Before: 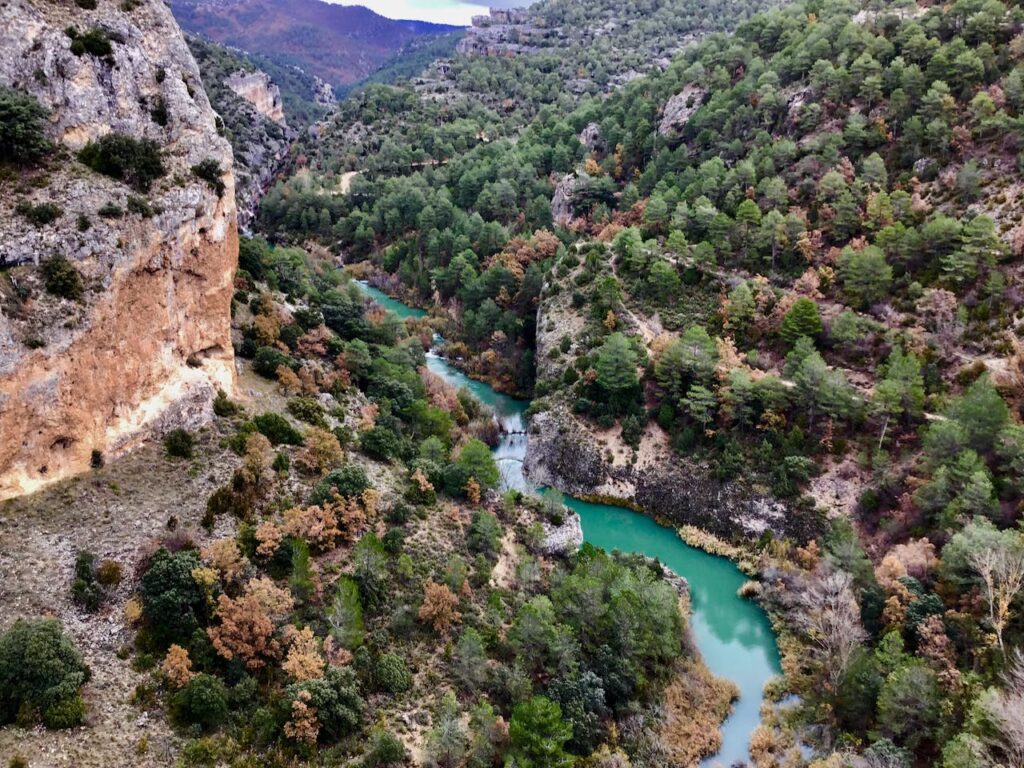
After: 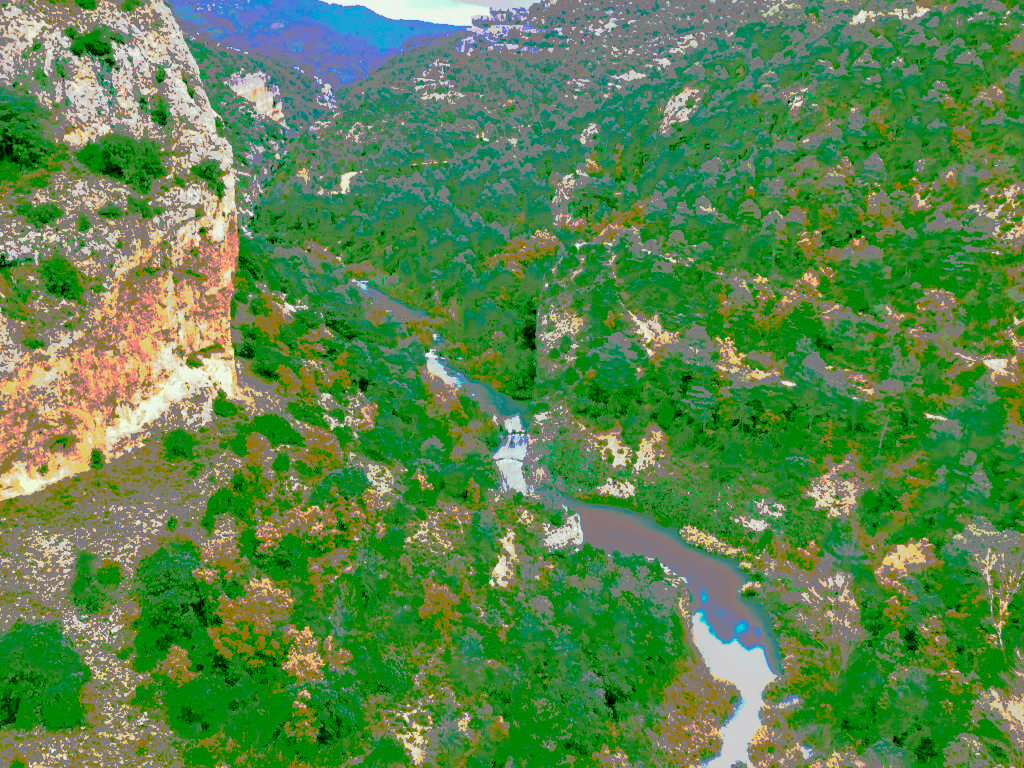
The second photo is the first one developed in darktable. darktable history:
tone curve: curves: ch0 [(0, 0) (0.003, 0.011) (0.011, 0.043) (0.025, 0.133) (0.044, 0.226) (0.069, 0.303) (0.1, 0.371) (0.136, 0.429) (0.177, 0.482) (0.224, 0.516) (0.277, 0.539) (0.335, 0.535) (0.399, 0.517) (0.468, 0.498) (0.543, 0.523) (0.623, 0.655) (0.709, 0.83) (0.801, 0.827) (0.898, 0.89) (1, 1)], preserve colors none
color look up table: target L [94.44, 93.17, 93.6, 89.6, 87.05, 68.68, 65.87, 66.23, 57.86, 19.65, 18.67, 50.83, 200.23, 85.79, 83.37, 70.73, 61.89, 59.68, 39.67, 62.84, 47.56, 3.242, 2.336, 0, 95.7, 87.47, 83.49, 72.7, 63.51, 68.95, 70.57, 58.49, 58.26, 22.68, 61.25, 36.7, 52.22, 50.91, 9.157, 51.69, 50.27, 50.95, 3.667, 5.075, 79.28, 68.12, 77.4, 20.93, 19.37], target a [-8.69, -24.06, -10.73, -67.87, -79.91, -11.69, -25.95, -32.03, 3.971, -15.13, -28.56, -108.13, 0, 7.55, 0.006, 45.04, 11.96, 10.89, 93.45, 11.76, -100.36, 9.671, 7.109, 0, 5.133, 9.215, 4.003, 54.21, 0.898, 47.27, 57.36, 14.8, 12.28, 29.47, 5.359, 89.86, -84.53, -101.89, 73.39, -90.85, -87.59, -103.61, 37.07, -4.893, -48.98, -10.59, -51.07, 1.048, -3.181], target b [56.55, 47.75, 140.89, 123.61, 43.96, 10.34, 10.54, 99.5, 92.16, 9.147, 25.92, 78.25, 0, 47.06, 32.08, 15.37, 97.49, 83.02, 64.06, 79.2, 75.22, 4.579, -2.904, 0, -3.784, -0.566, -21.11, -23.06, -0.686, 8.675, -25.95, -55.26, -4.746, -120.74, 68.36, 31.99, -10.45, 60.37, -146.31, -11.3, -22.8, 73.97, -89.16, -1.824, -15.89, -47.14, 12.54, -72.45, -66.13], num patches 49
